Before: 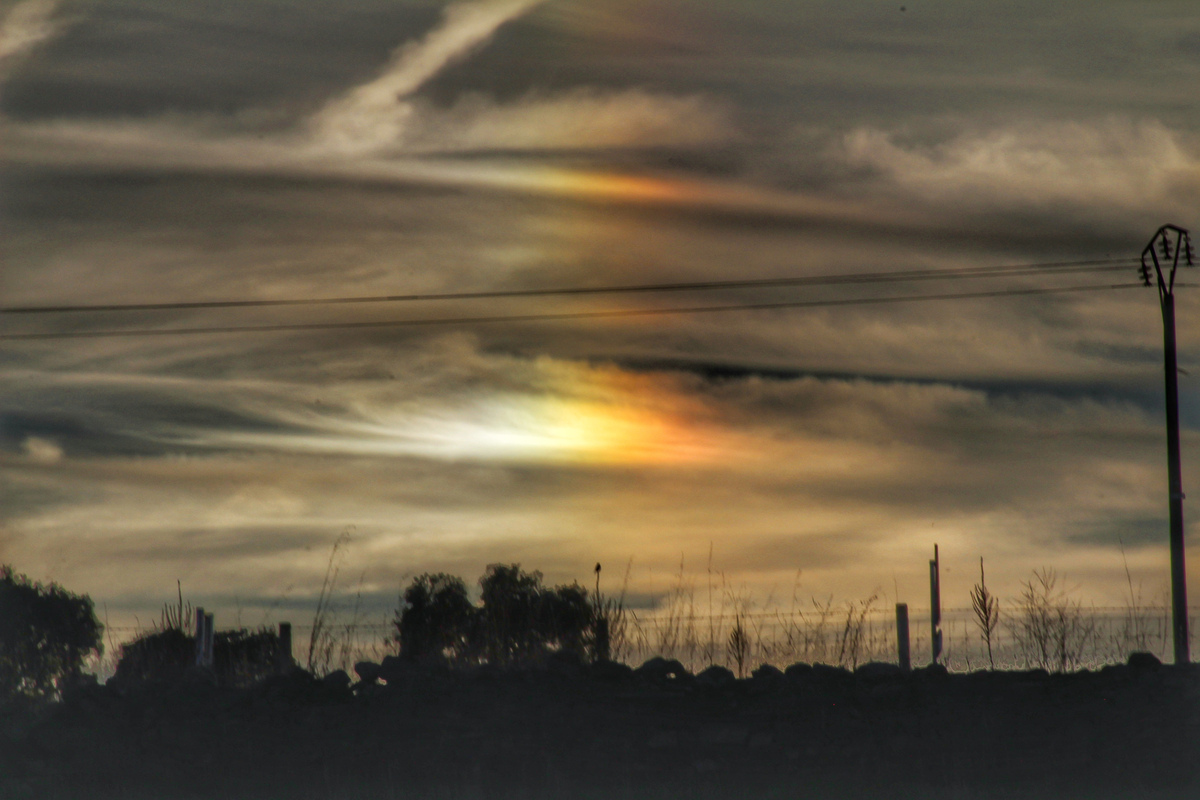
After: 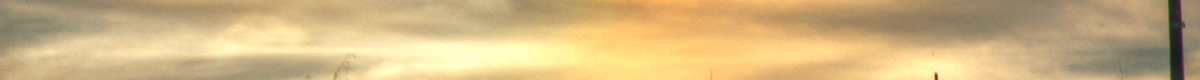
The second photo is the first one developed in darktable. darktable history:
levels: levels [0, 0.474, 0.947]
crop and rotate: top 59.084%, bottom 30.916%
exposure: black level correction -0.001, exposure 0.9 EV, compensate exposure bias true, compensate highlight preservation false
